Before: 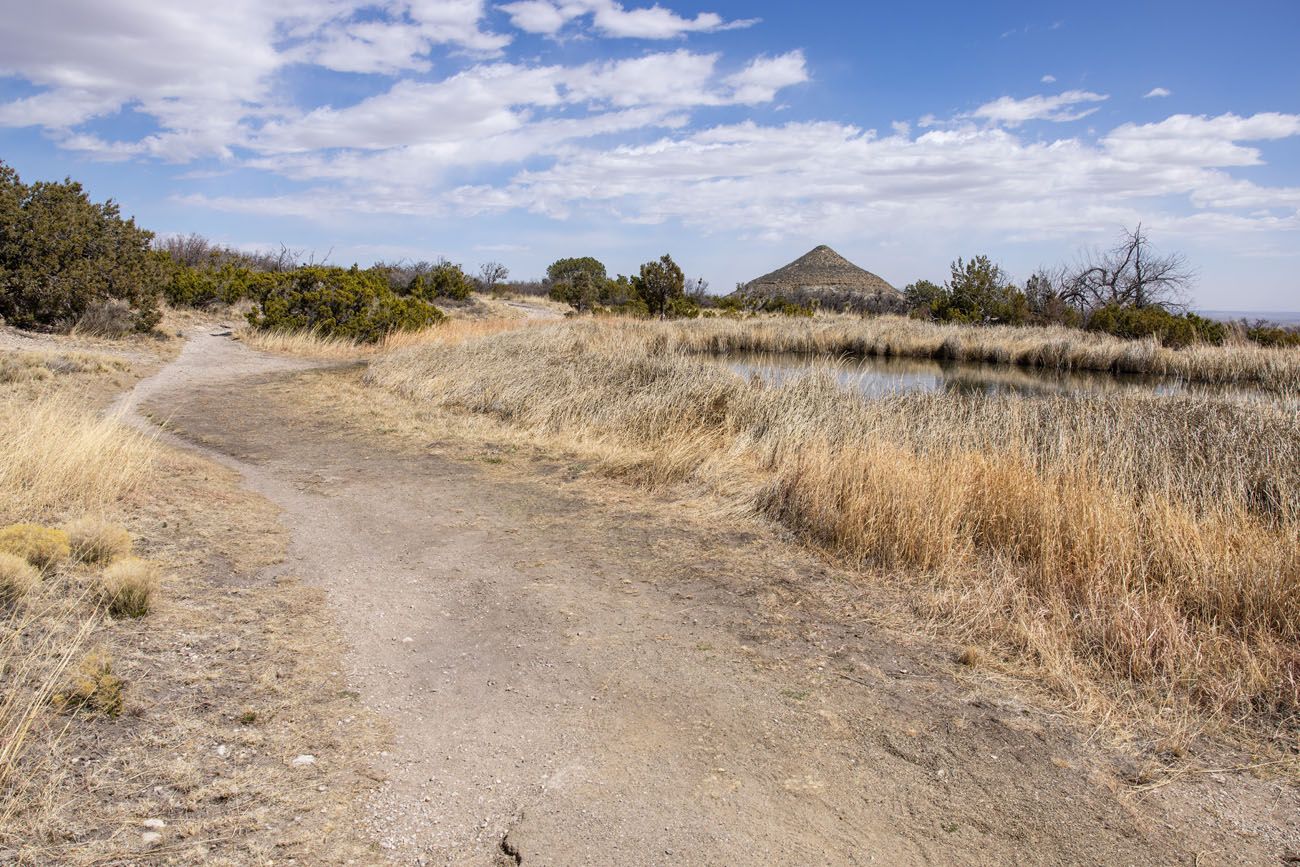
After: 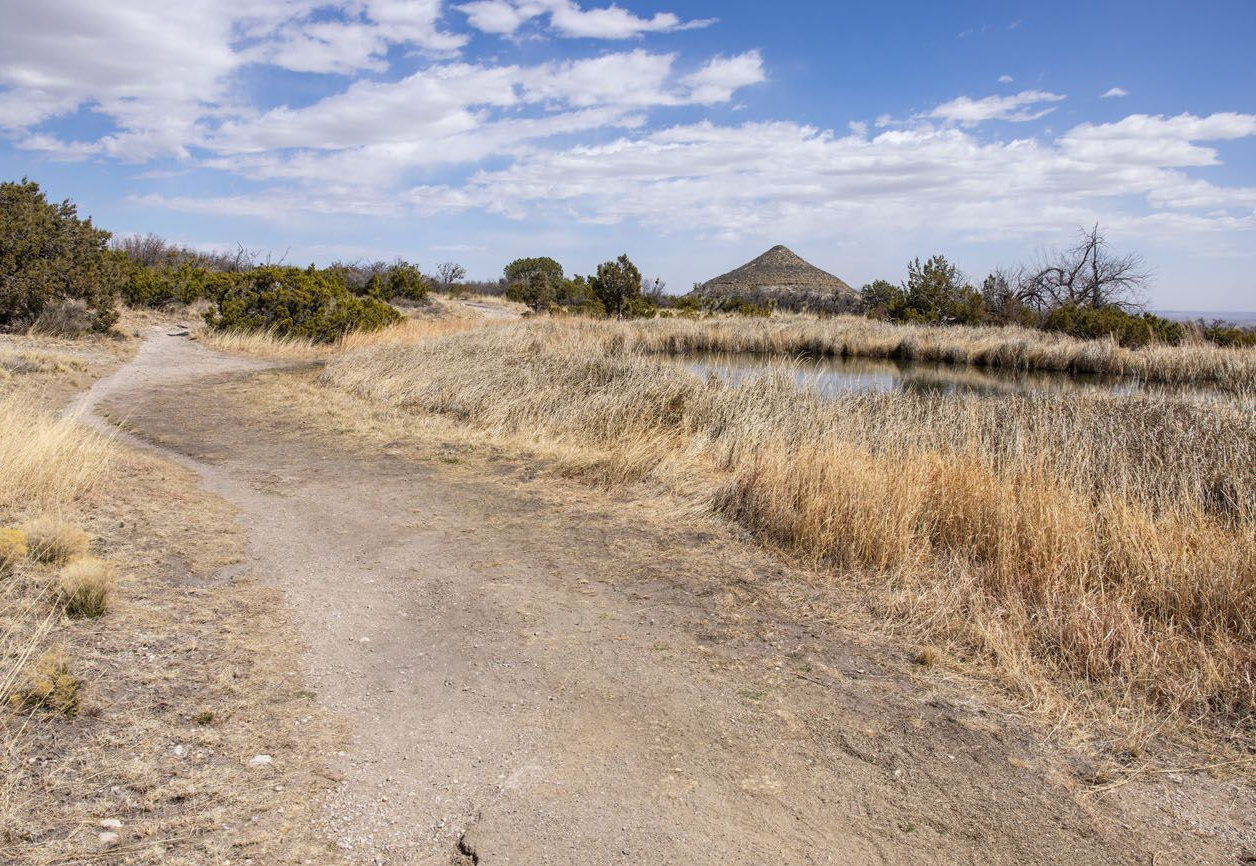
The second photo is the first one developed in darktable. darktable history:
crop and rotate: left 3.361%
